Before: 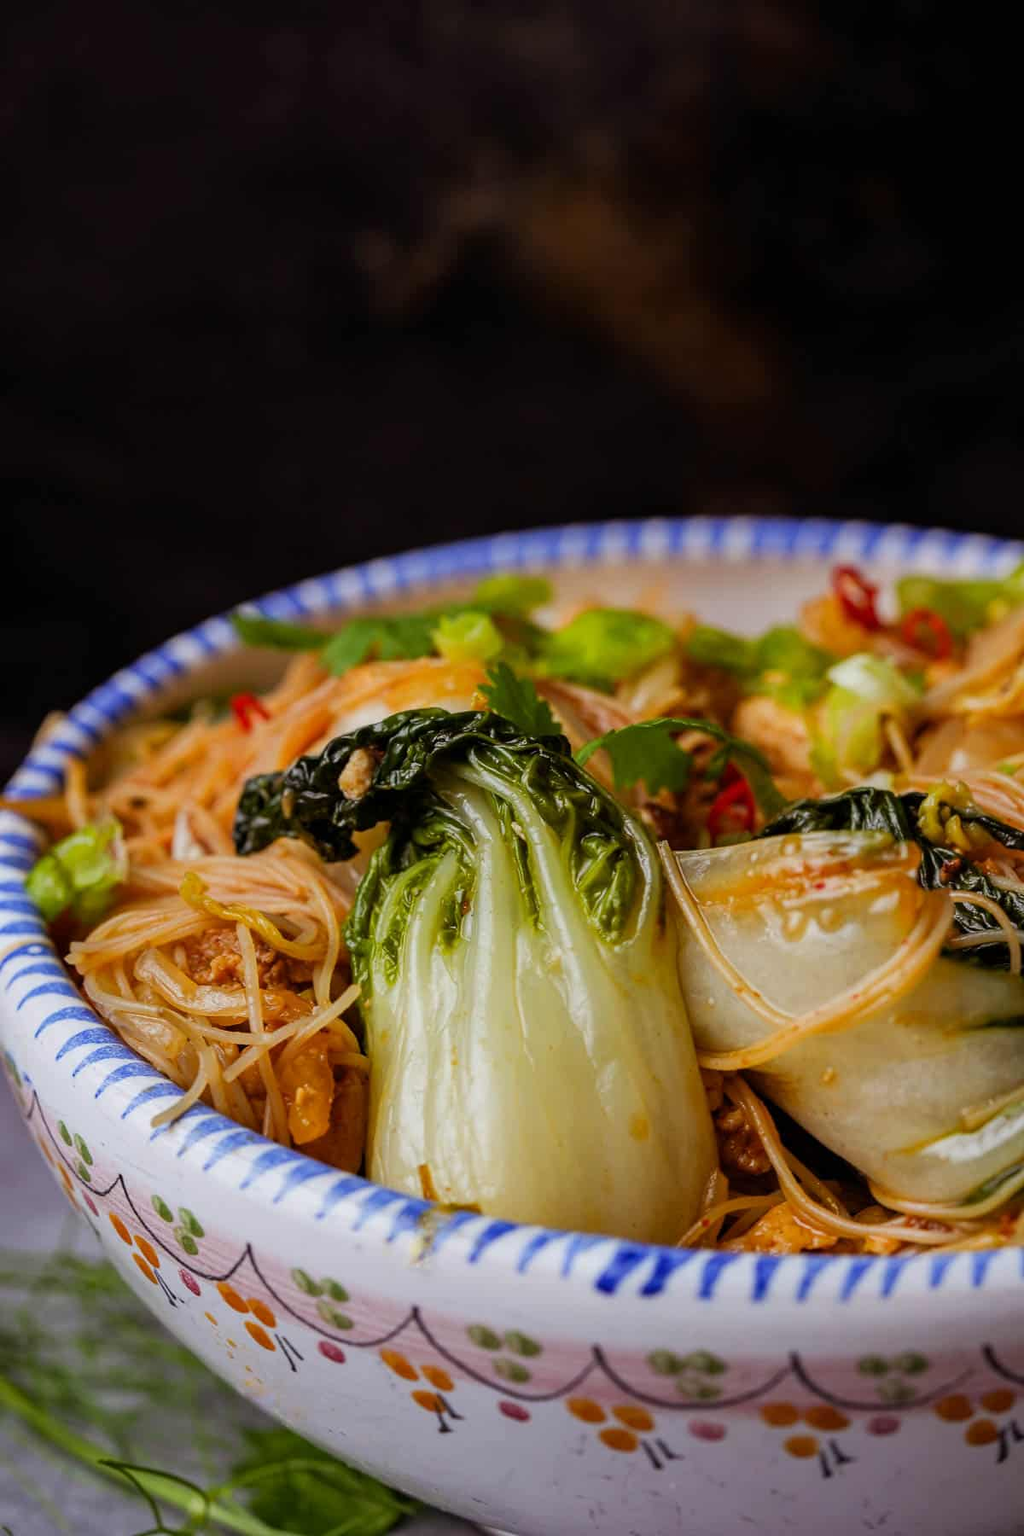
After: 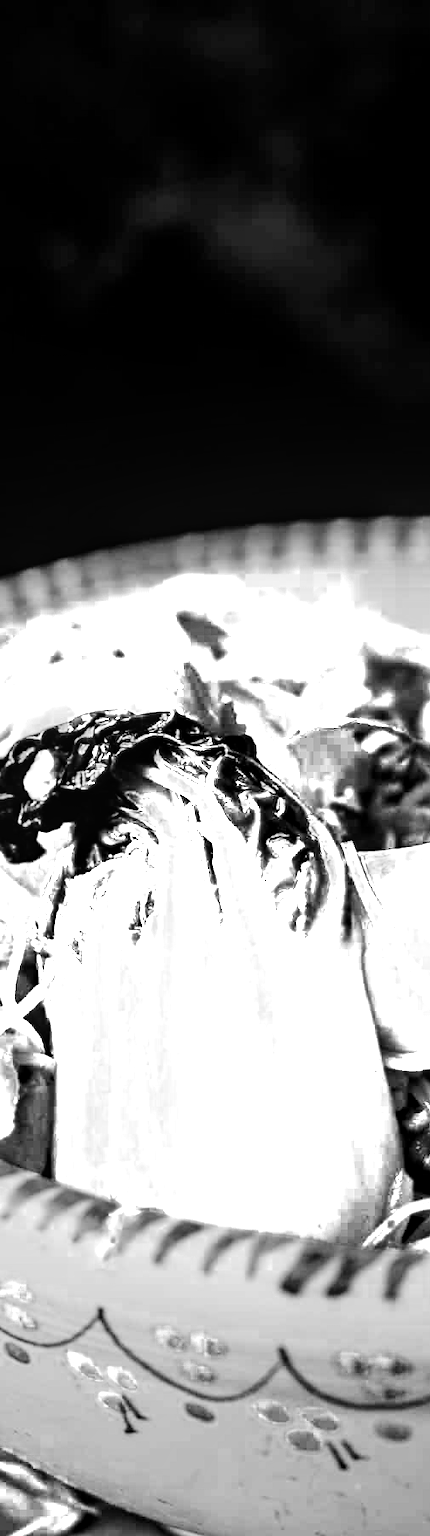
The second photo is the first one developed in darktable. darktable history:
tone curve: curves: ch0 [(0, 0) (0.004, 0) (0.133, 0.071) (0.341, 0.453) (0.839, 0.922) (1, 1)], preserve colors none
crop: left 30.812%, right 27.173%
local contrast: on, module defaults
color zones: curves: ch0 [(0, 0.554) (0.146, 0.662) (0.293, 0.86) (0.503, 0.774) (0.637, 0.106) (0.74, 0.072) (0.866, 0.488) (0.998, 0.569)]; ch1 [(0, 0) (0.143, 0) (0.286, 0) (0.429, 0) (0.571, 0) (0.714, 0) (0.857, 0)]
